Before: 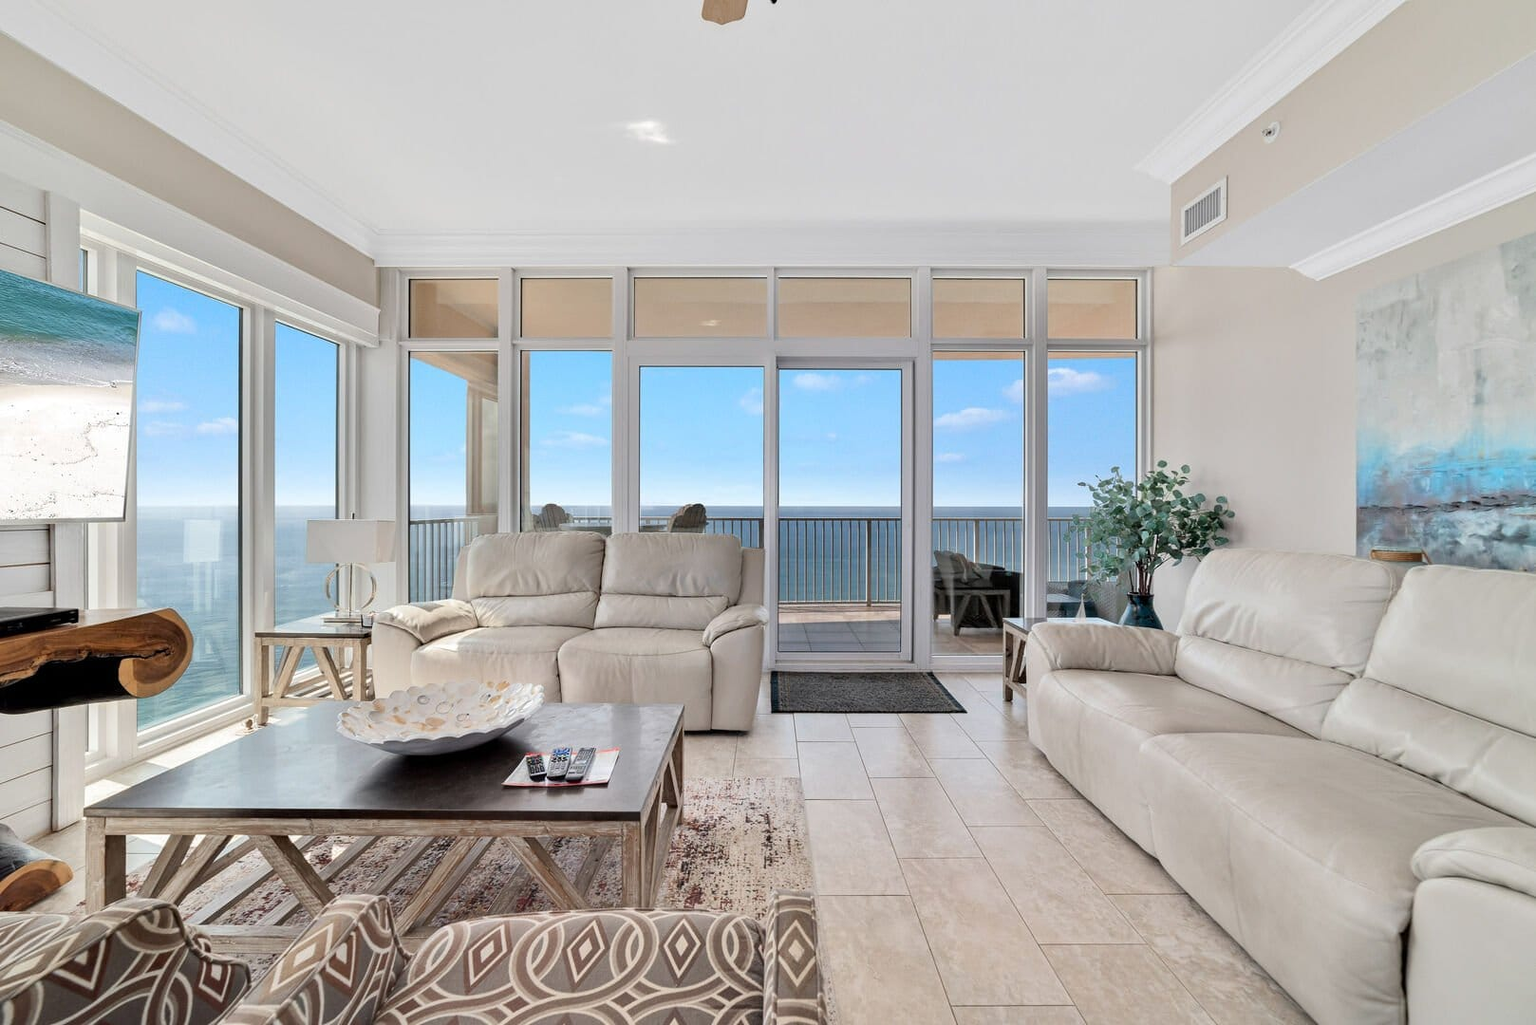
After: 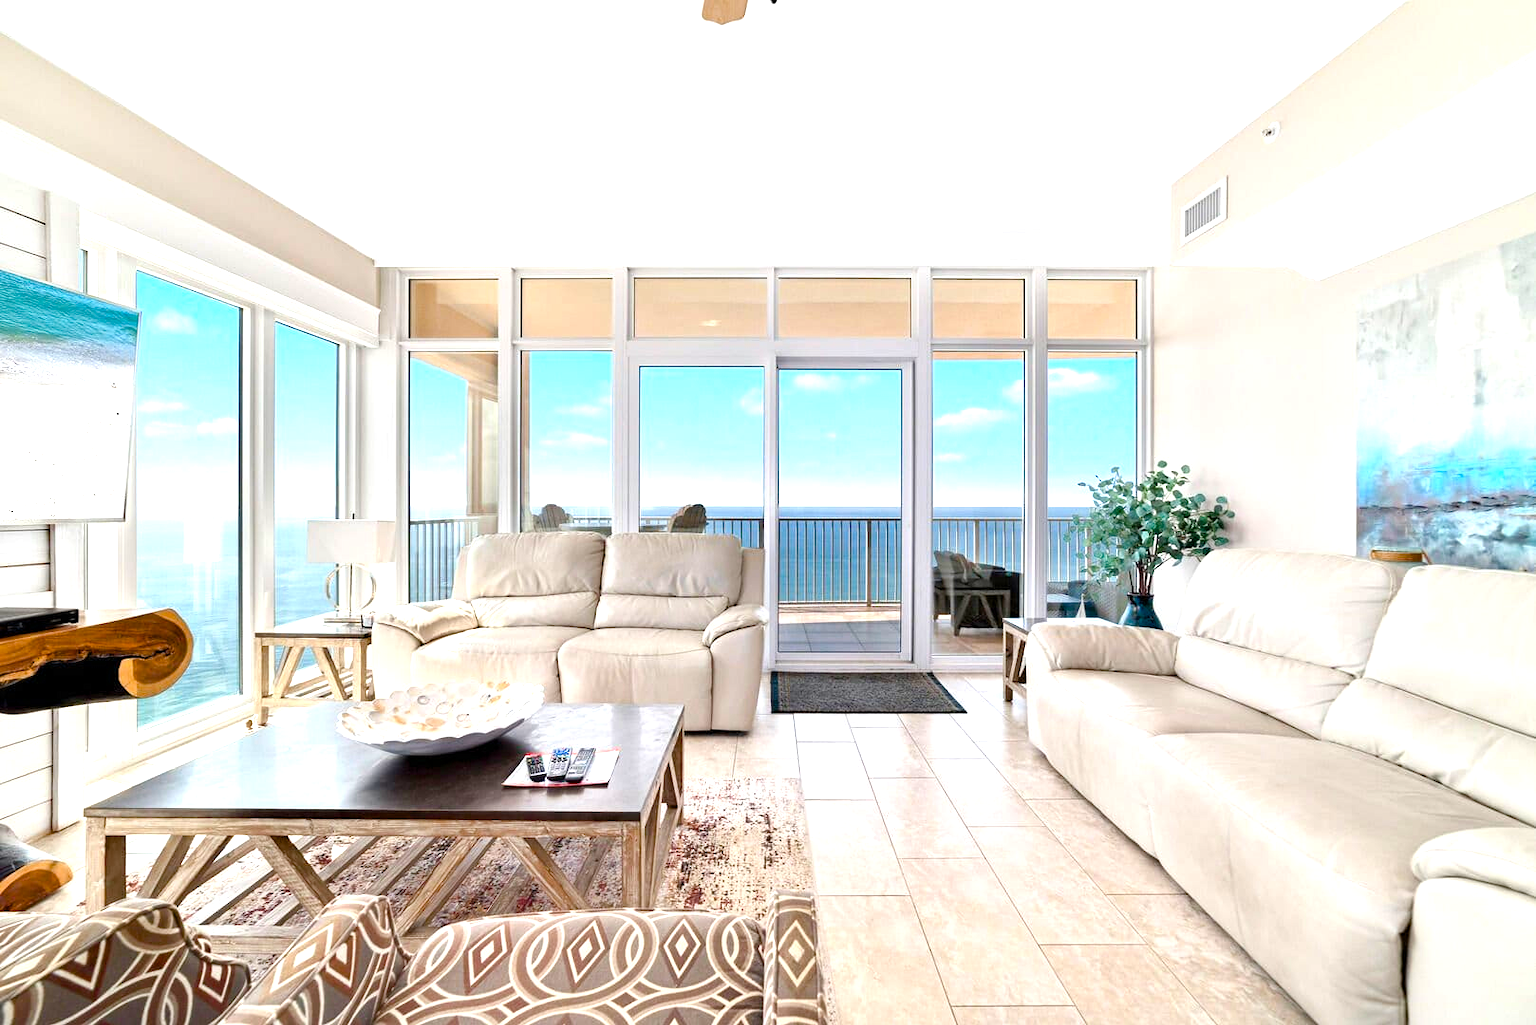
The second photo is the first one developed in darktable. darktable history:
color balance rgb: linear chroma grading › global chroma 8.797%, perceptual saturation grading › global saturation -0.104%, perceptual saturation grading › mid-tones 6.424%, perceptual saturation grading › shadows 71.216%, perceptual brilliance grading › highlights 9.488%, perceptual brilliance grading › mid-tones 4.637%, global vibrance 20%
exposure: exposure 0.609 EV, compensate highlight preservation false
